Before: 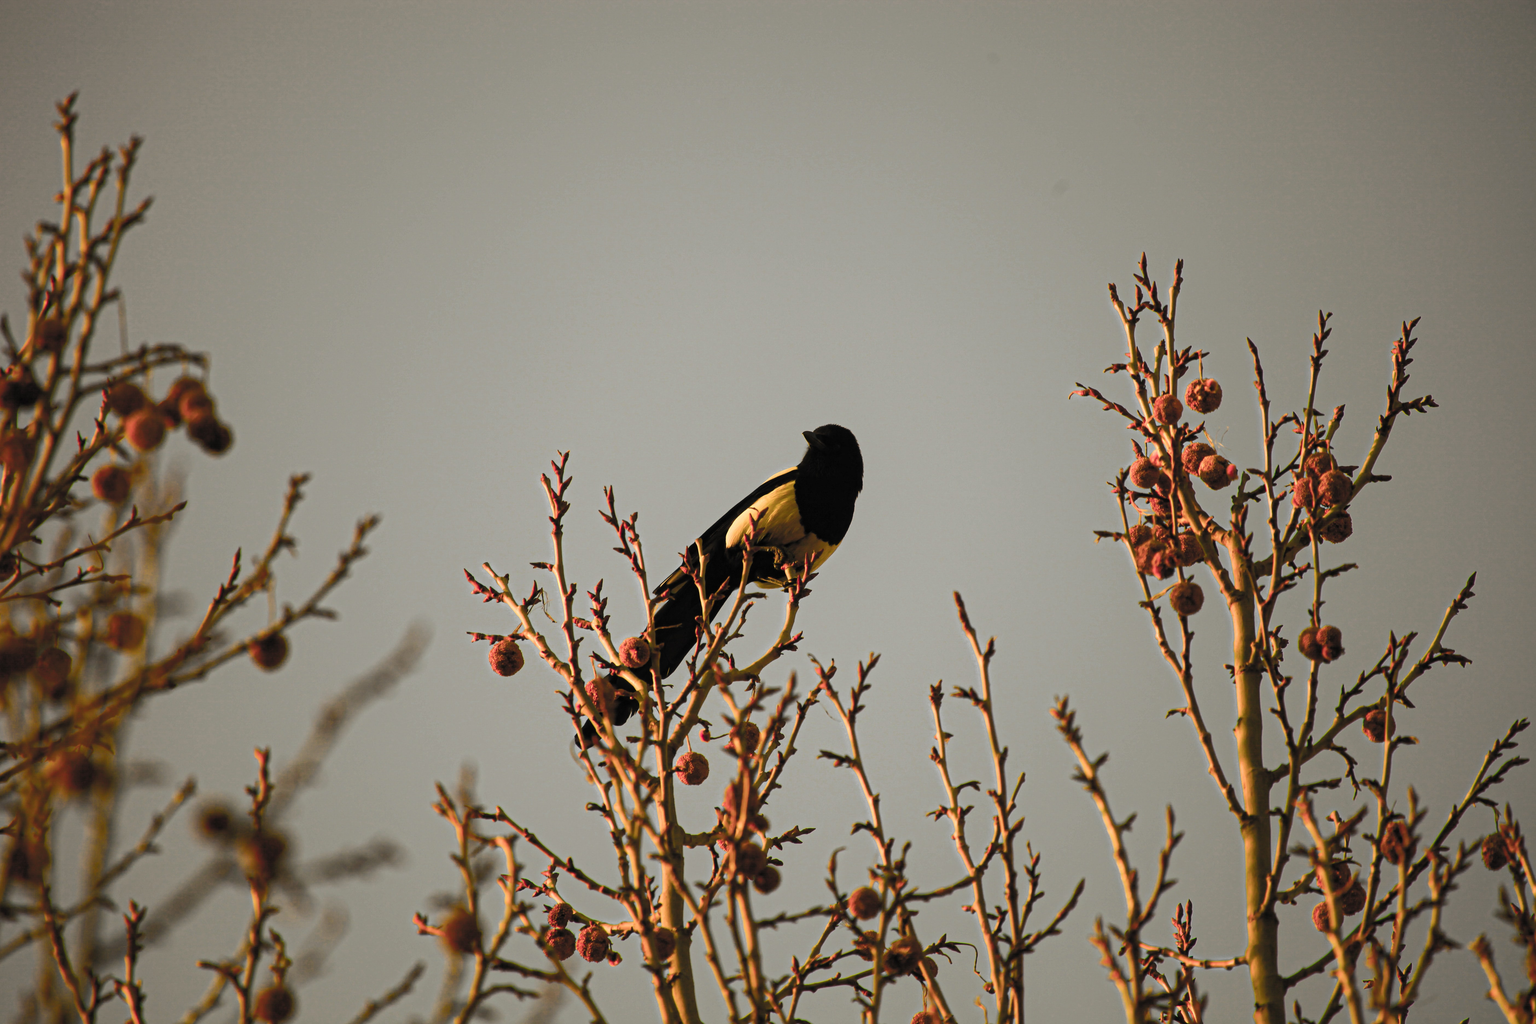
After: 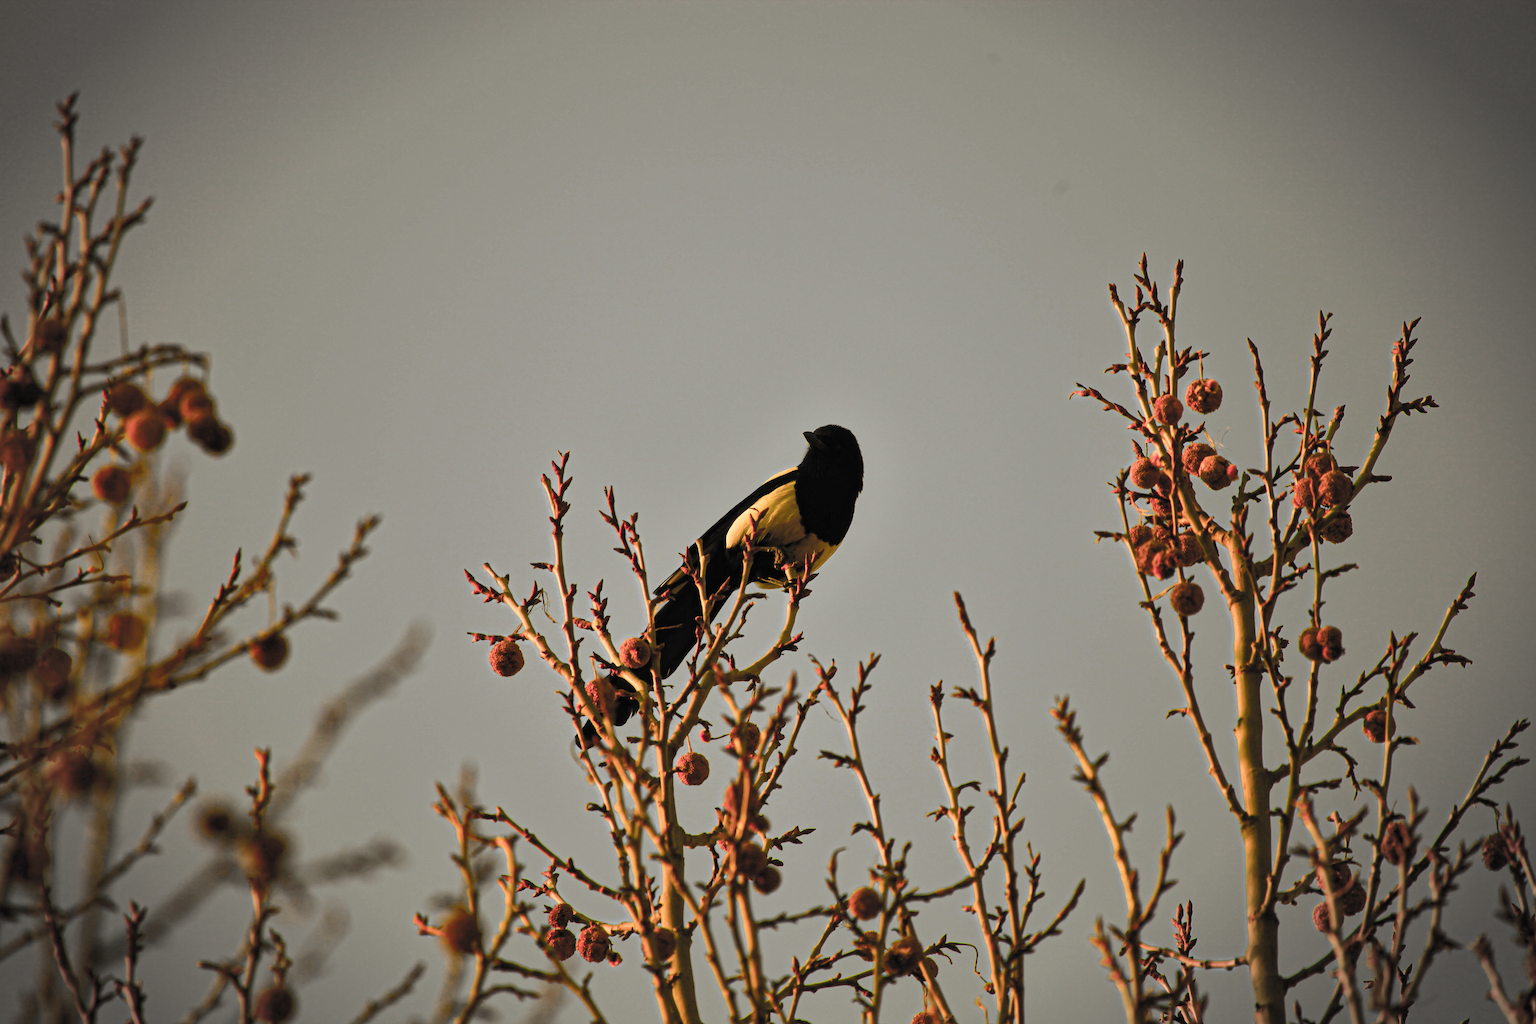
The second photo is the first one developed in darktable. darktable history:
shadows and highlights: shadows 32.72, highlights -47.32, compress 49.9%, soften with gaussian
vignetting: fall-off start 90.86%, fall-off radius 38.52%, width/height ratio 1.218, shape 1.3
